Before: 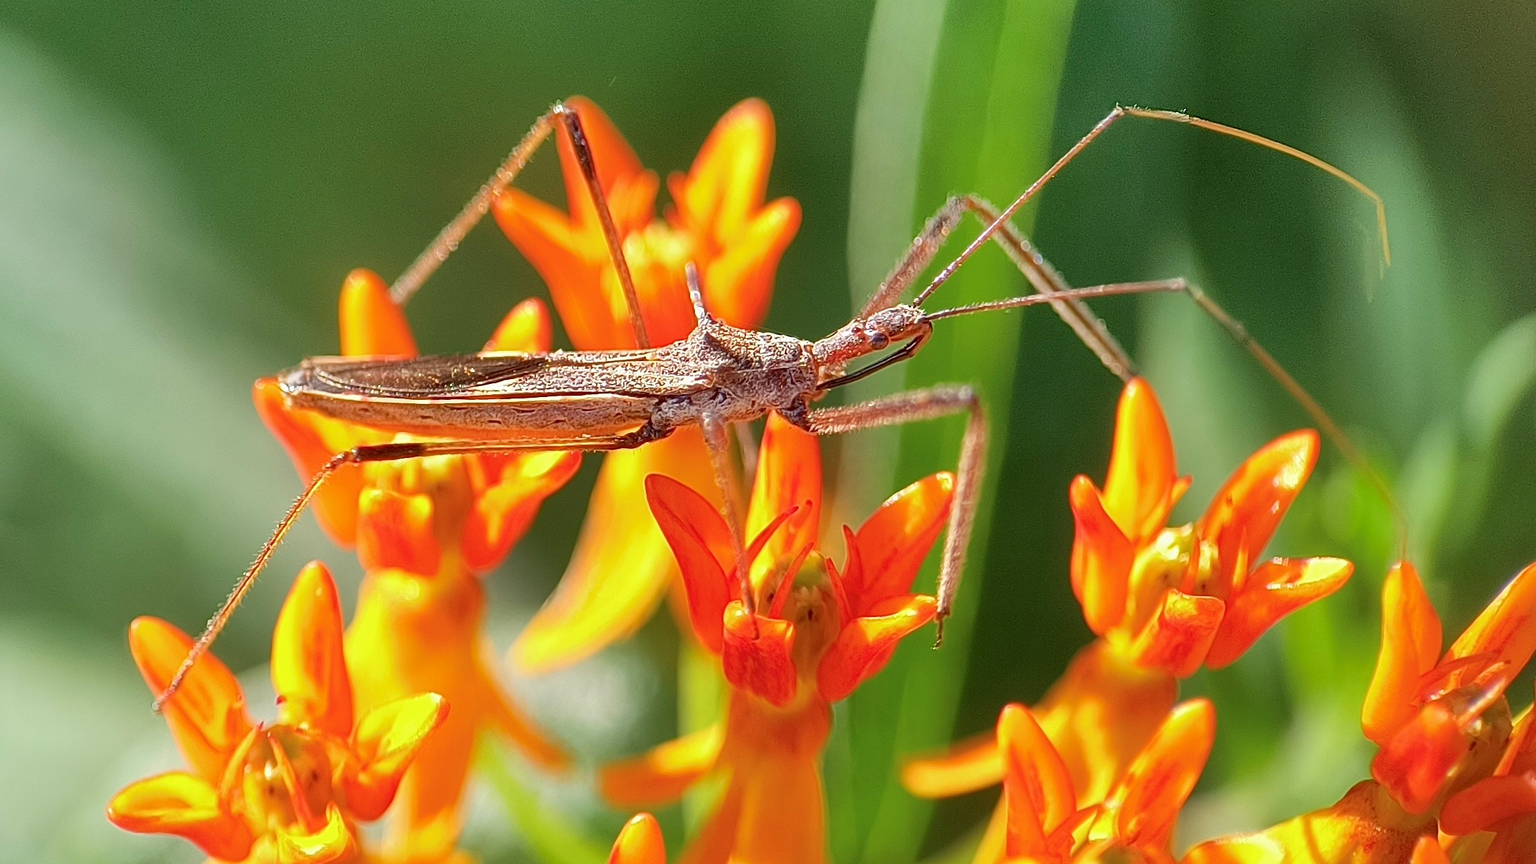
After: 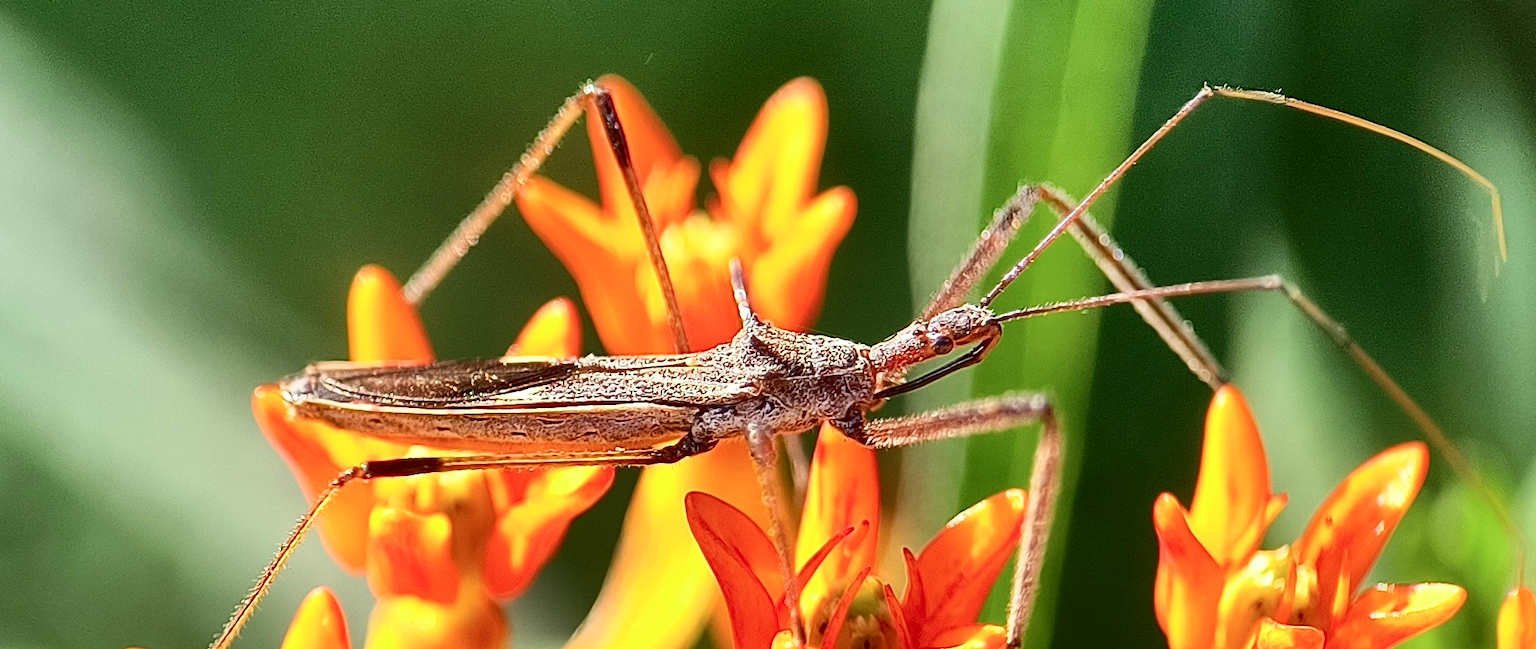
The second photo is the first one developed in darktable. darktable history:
crop: left 1.615%, top 3.361%, right 7.665%, bottom 28.501%
contrast brightness saturation: contrast 0.295
